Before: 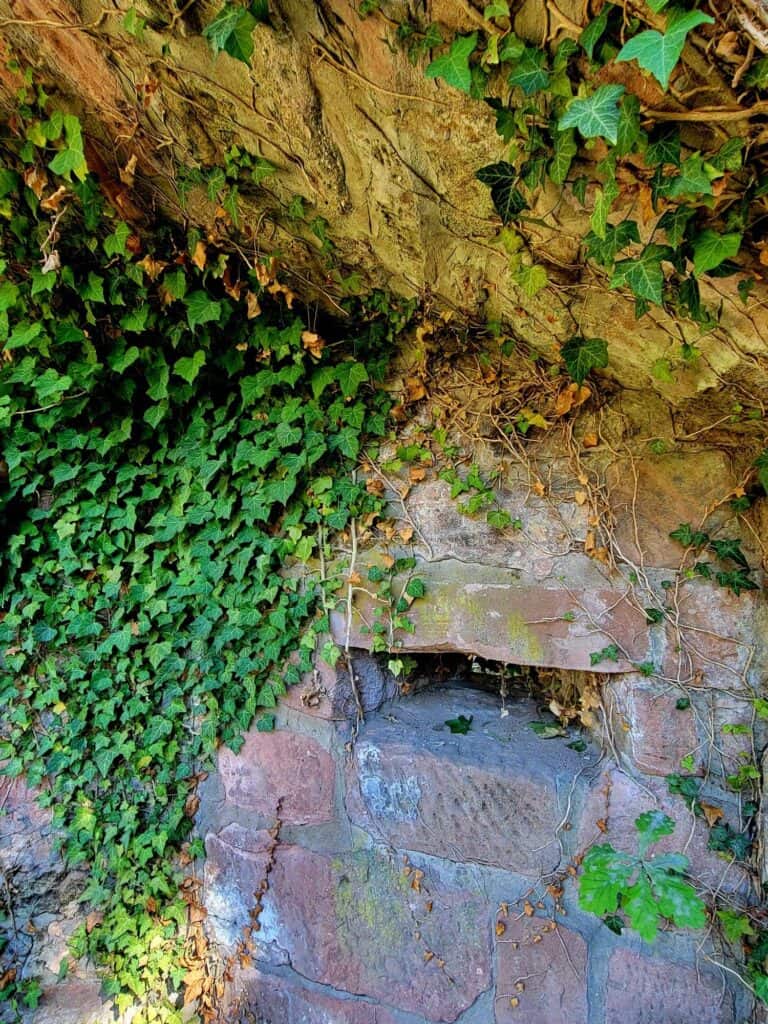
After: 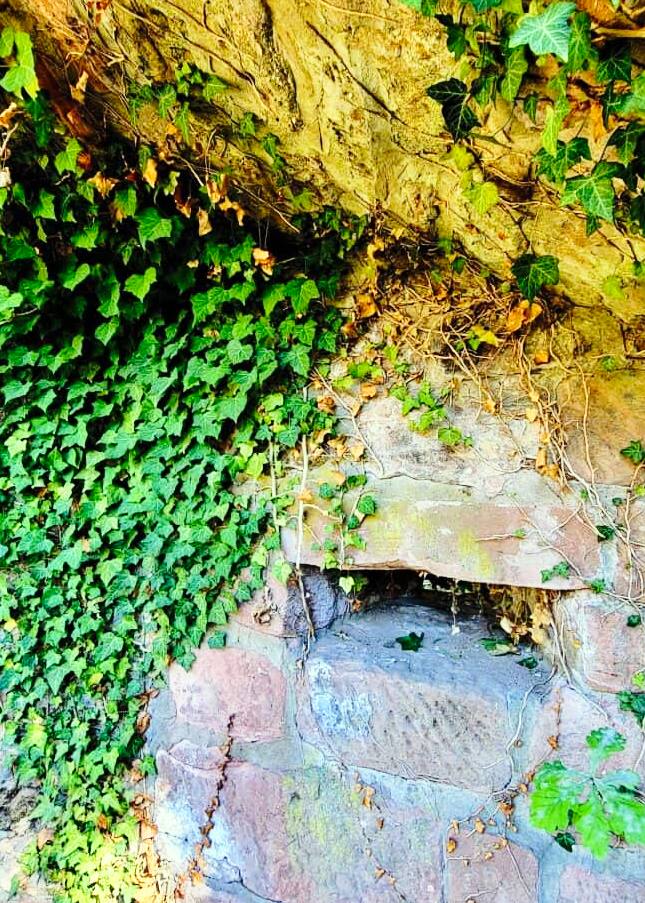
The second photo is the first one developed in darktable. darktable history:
contrast brightness saturation: contrast 0.15, brightness 0.05
crop: left 6.446%, top 8.188%, right 9.538%, bottom 3.548%
color correction: highlights a* -4.73, highlights b* 5.06, saturation 0.97
base curve: curves: ch0 [(0, 0) (0.036, 0.037) (0.121, 0.228) (0.46, 0.76) (0.859, 0.983) (1, 1)], preserve colors none
